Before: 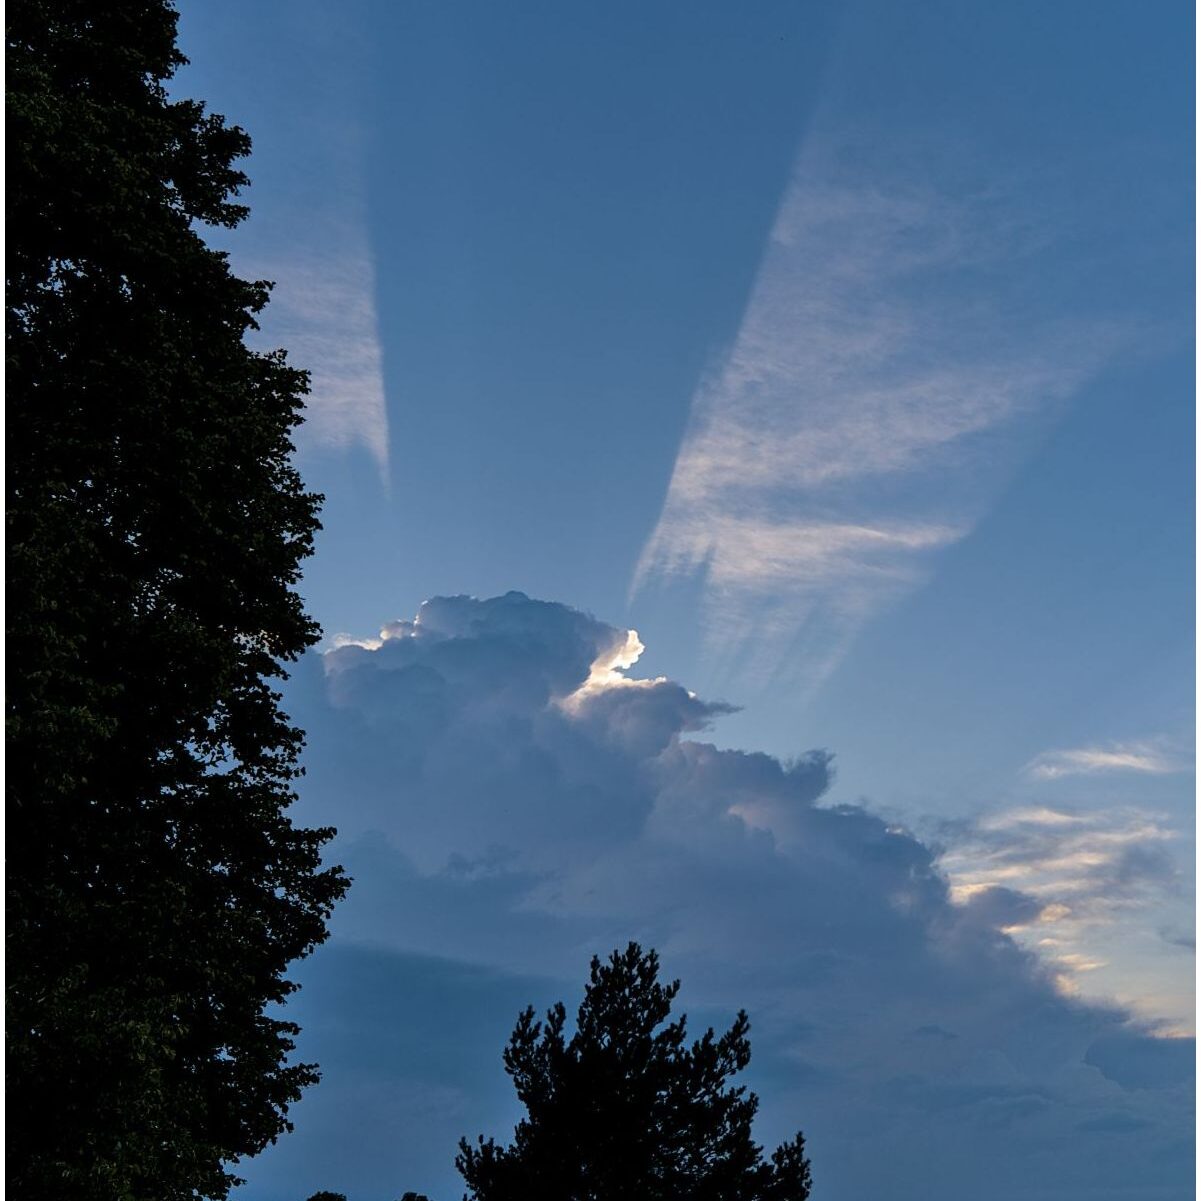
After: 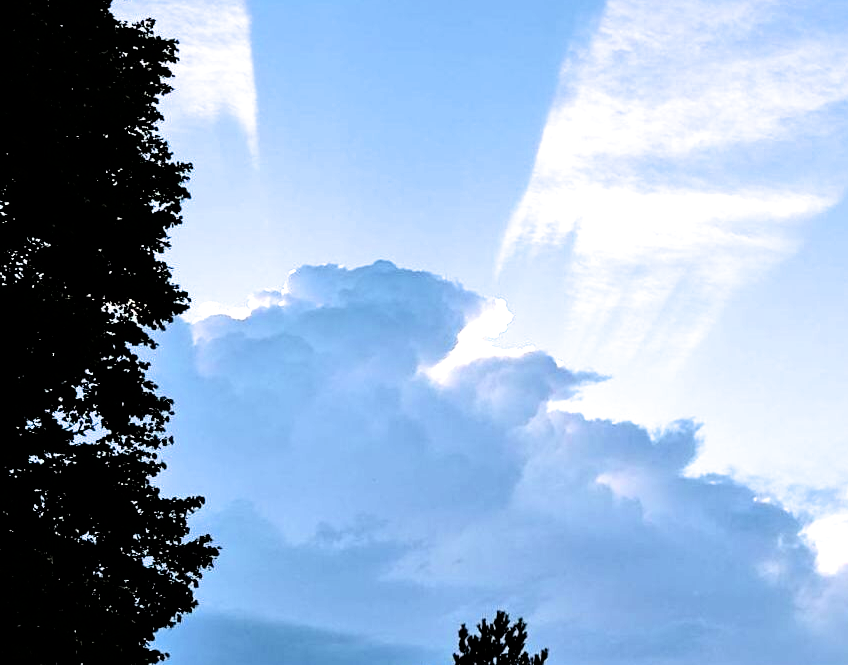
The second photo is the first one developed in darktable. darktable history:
exposure: black level correction 0.001, exposure 1.398 EV, compensate highlight preservation false
filmic rgb: black relative exposure -3.51 EV, white relative exposure 2.26 EV, hardness 3.4
crop: left 11.056%, top 27.61%, right 18.277%, bottom 16.95%
